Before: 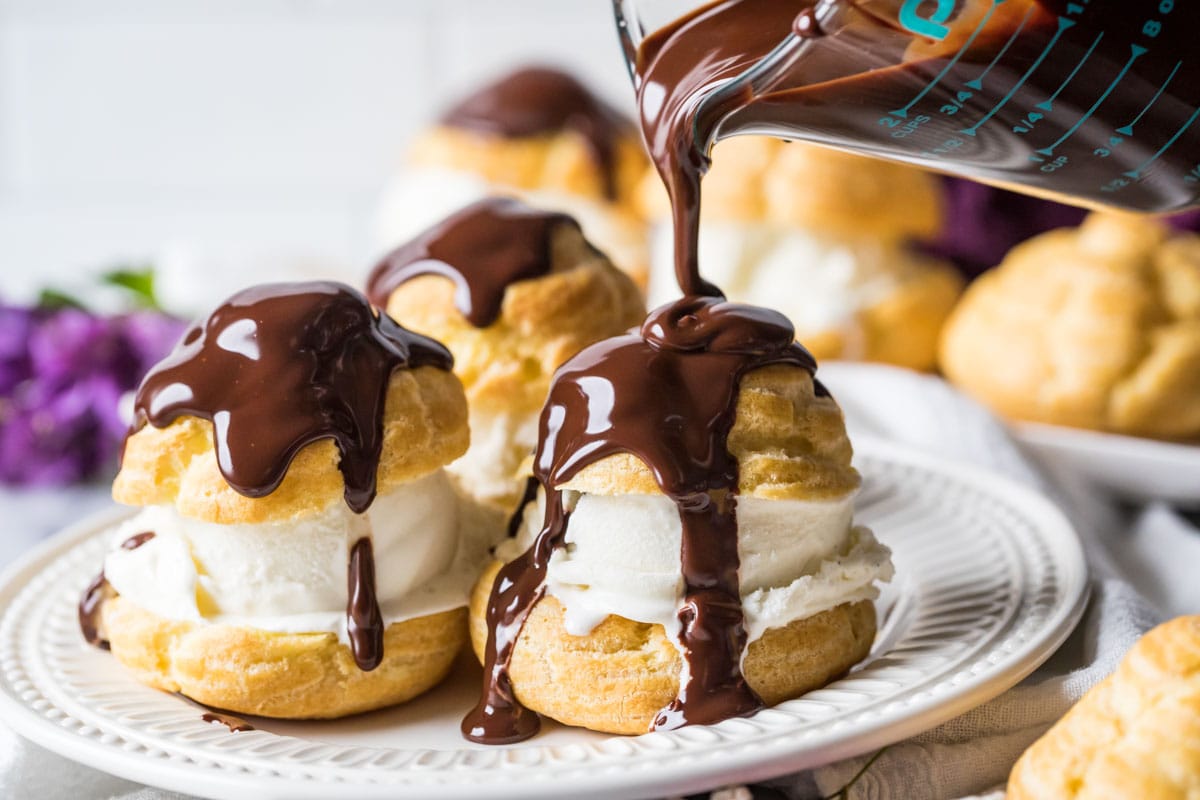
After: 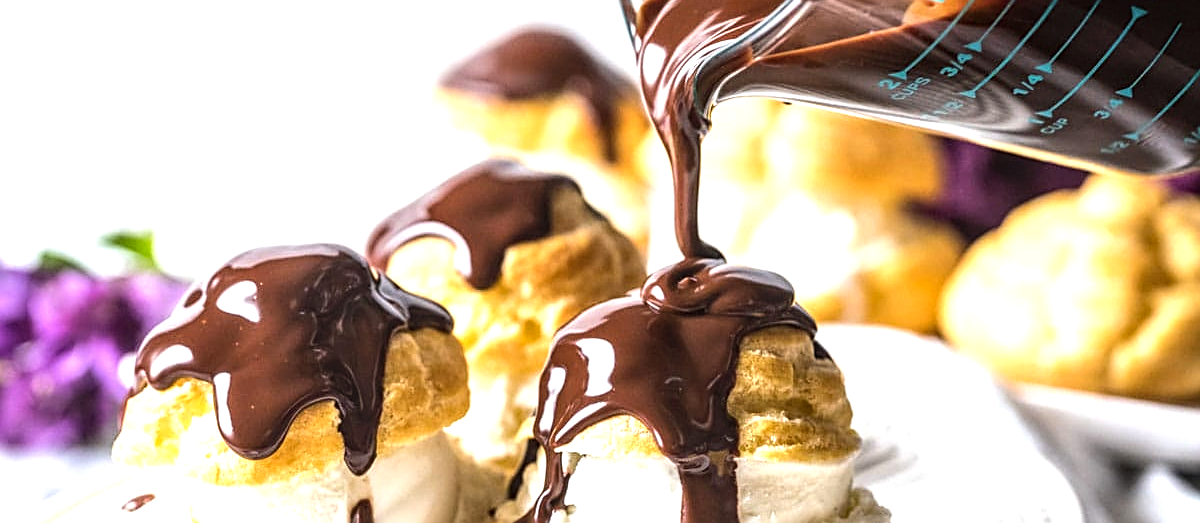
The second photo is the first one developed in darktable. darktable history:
exposure: exposure 0.487 EV, compensate exposure bias true, compensate highlight preservation false
tone equalizer: -8 EV -0.388 EV, -7 EV -0.38 EV, -6 EV -0.333 EV, -5 EV -0.234 EV, -3 EV 0.247 EV, -2 EV 0.318 EV, -1 EV 0.366 EV, +0 EV 0.41 EV, edges refinement/feathering 500, mask exposure compensation -1.57 EV, preserve details no
sharpen: amount 0.59
local contrast: on, module defaults
crop and rotate: top 4.805%, bottom 29.745%
